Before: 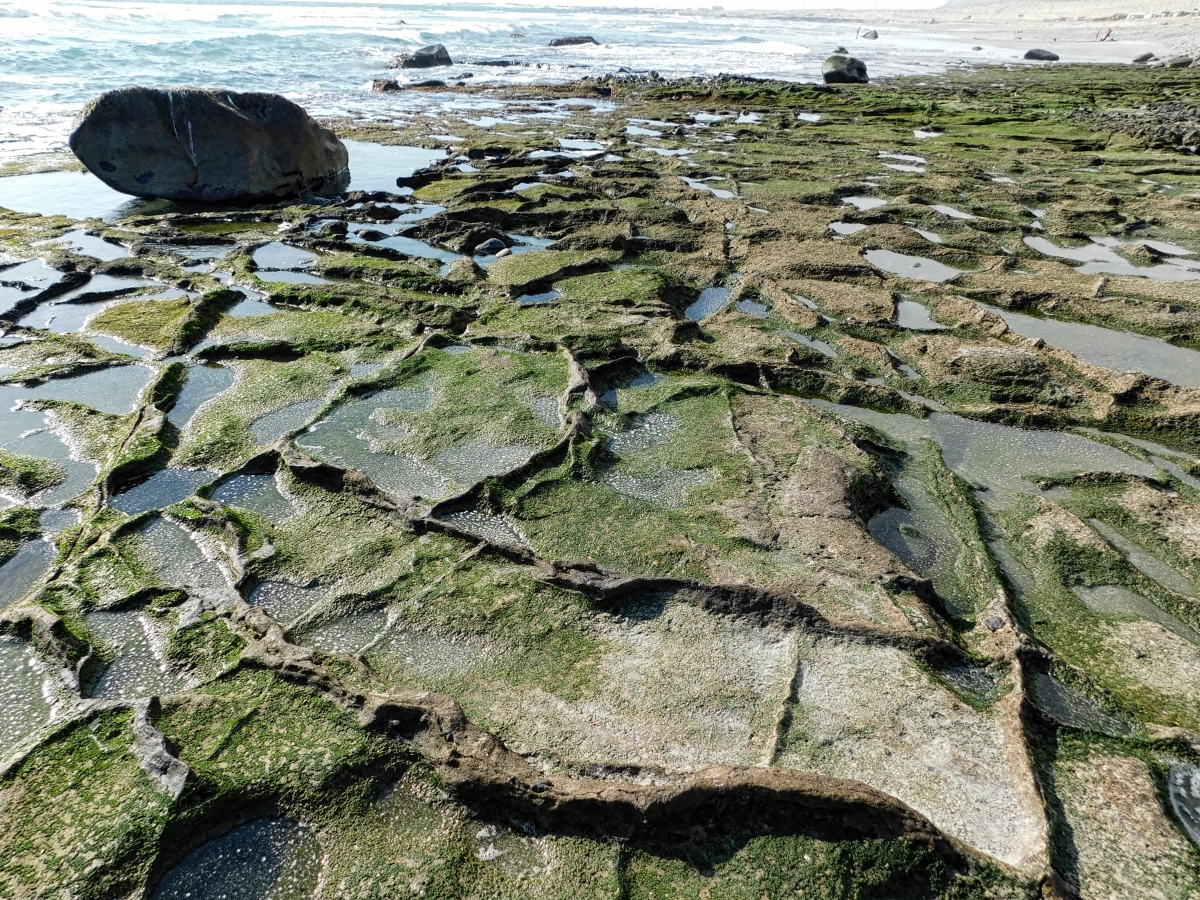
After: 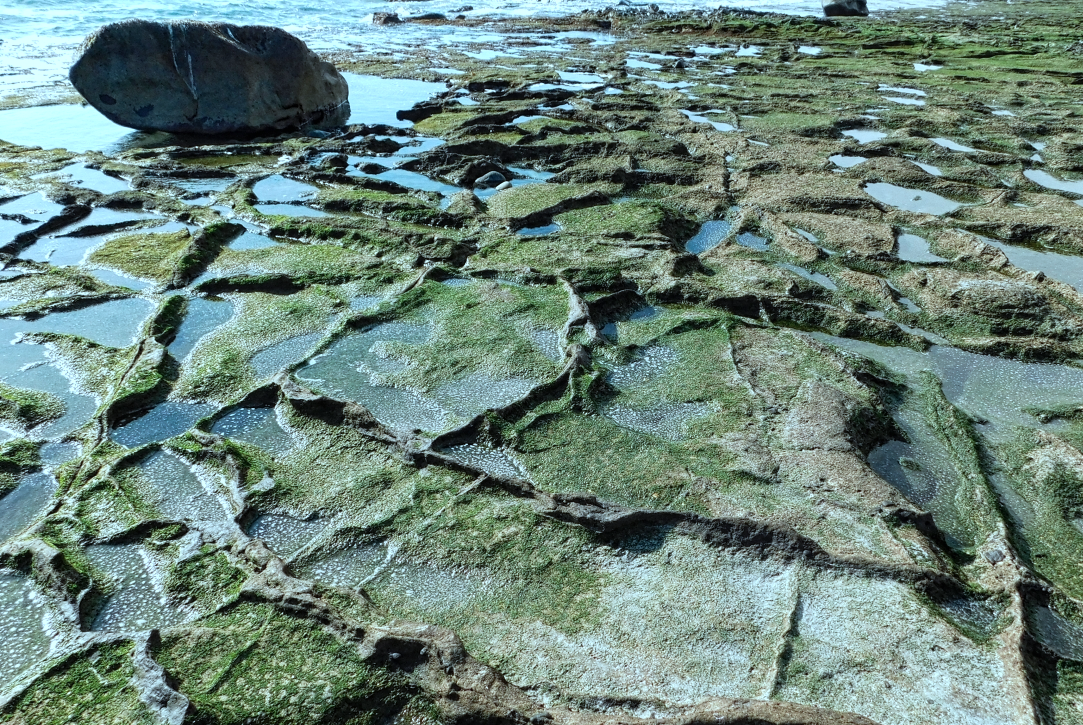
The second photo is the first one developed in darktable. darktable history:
color correction: highlights a* -11.74, highlights b* -15.7
shadows and highlights: shadows -86.98, highlights -35.27, soften with gaussian
tone curve: curves: ch0 [(0, 0.024) (0.119, 0.146) (0.474, 0.485) (0.718, 0.739) (0.817, 0.839) (1, 0.998)]; ch1 [(0, 0) (0.377, 0.416) (0.439, 0.451) (0.477, 0.485) (0.501, 0.503) (0.538, 0.544) (0.58, 0.613) (0.664, 0.7) (0.783, 0.804) (1, 1)]; ch2 [(0, 0) (0.38, 0.405) (0.463, 0.456) (0.498, 0.497) (0.524, 0.535) (0.578, 0.576) (0.648, 0.665) (1, 1)], preserve colors none
crop: top 7.466%, right 9.698%, bottom 11.932%
local contrast: highlights 106%, shadows 100%, detail 119%, midtone range 0.2
